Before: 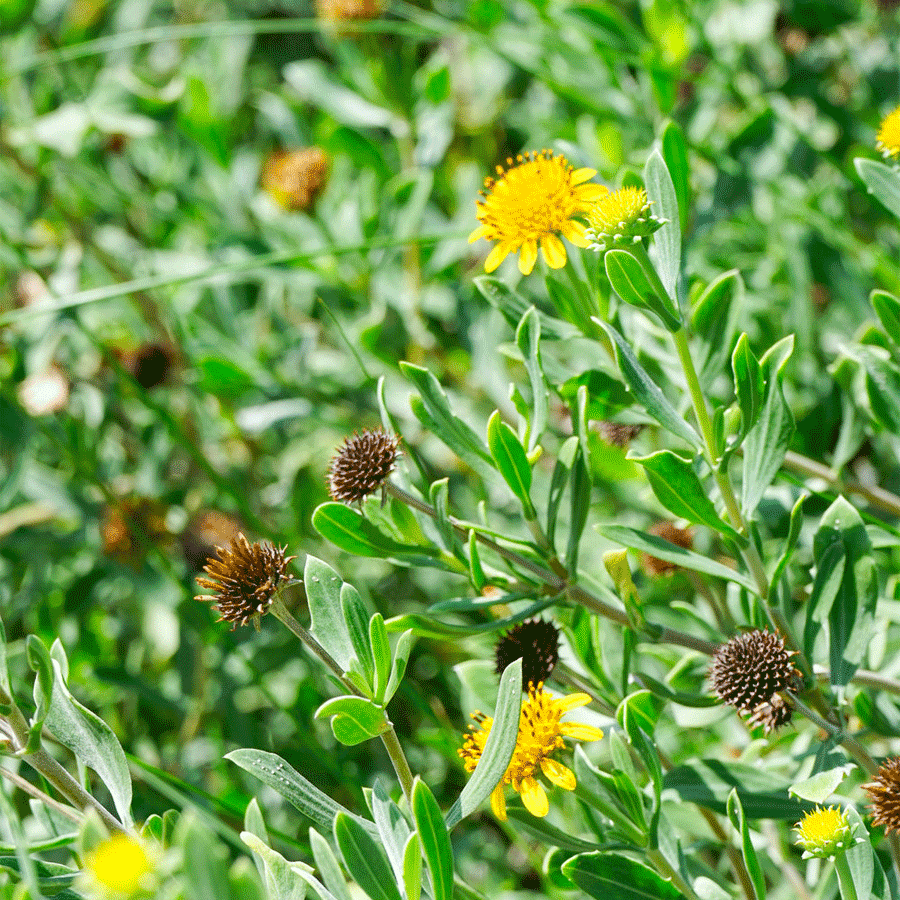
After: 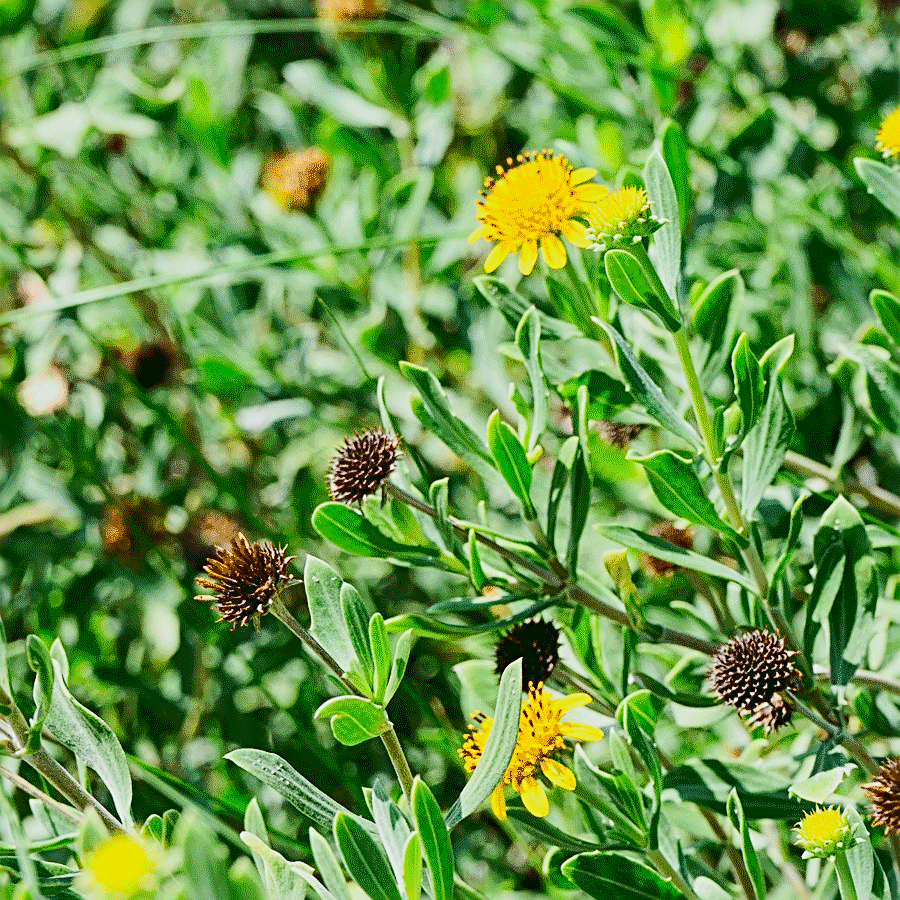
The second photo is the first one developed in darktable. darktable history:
contrast brightness saturation: contrast 0.28
shadows and highlights: radius 121.13, shadows 21.4, white point adjustment -9.72, highlights -14.39, soften with gaussian
sharpen: radius 3.119
